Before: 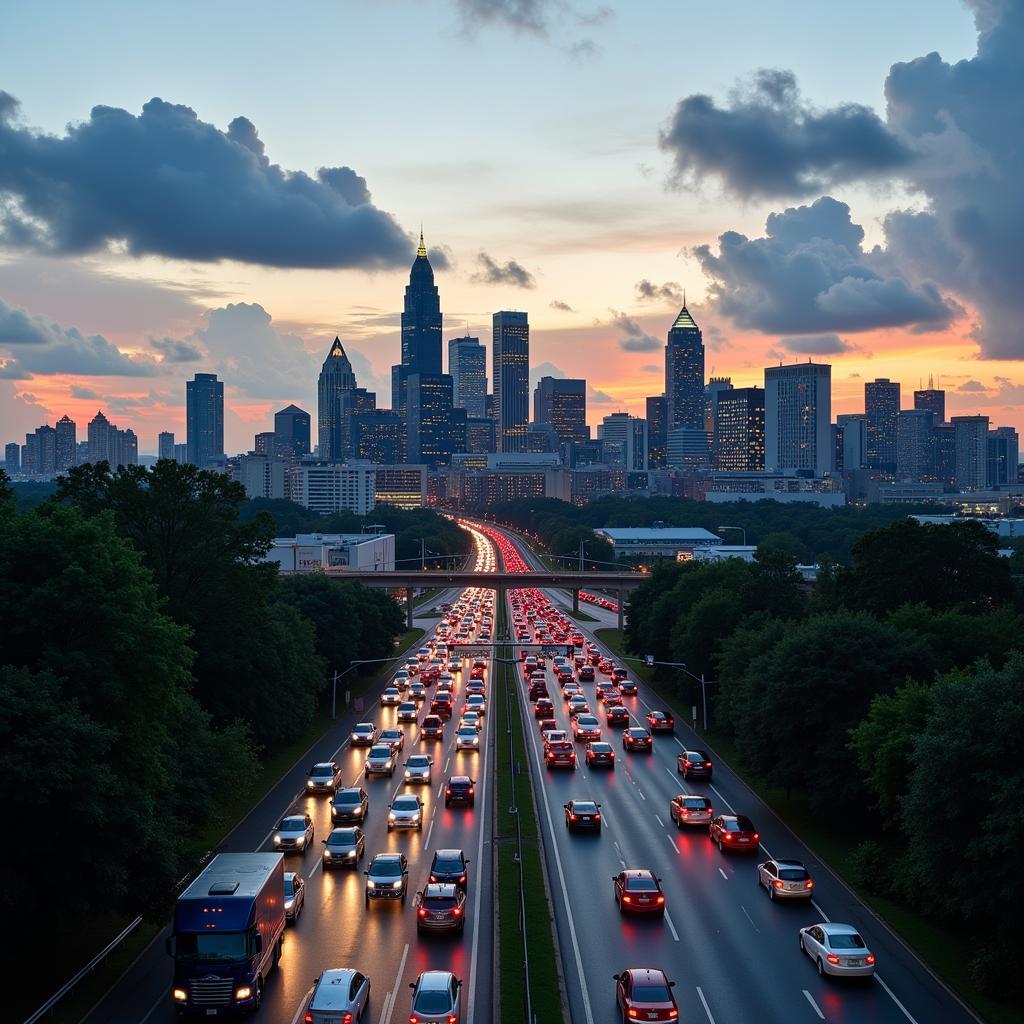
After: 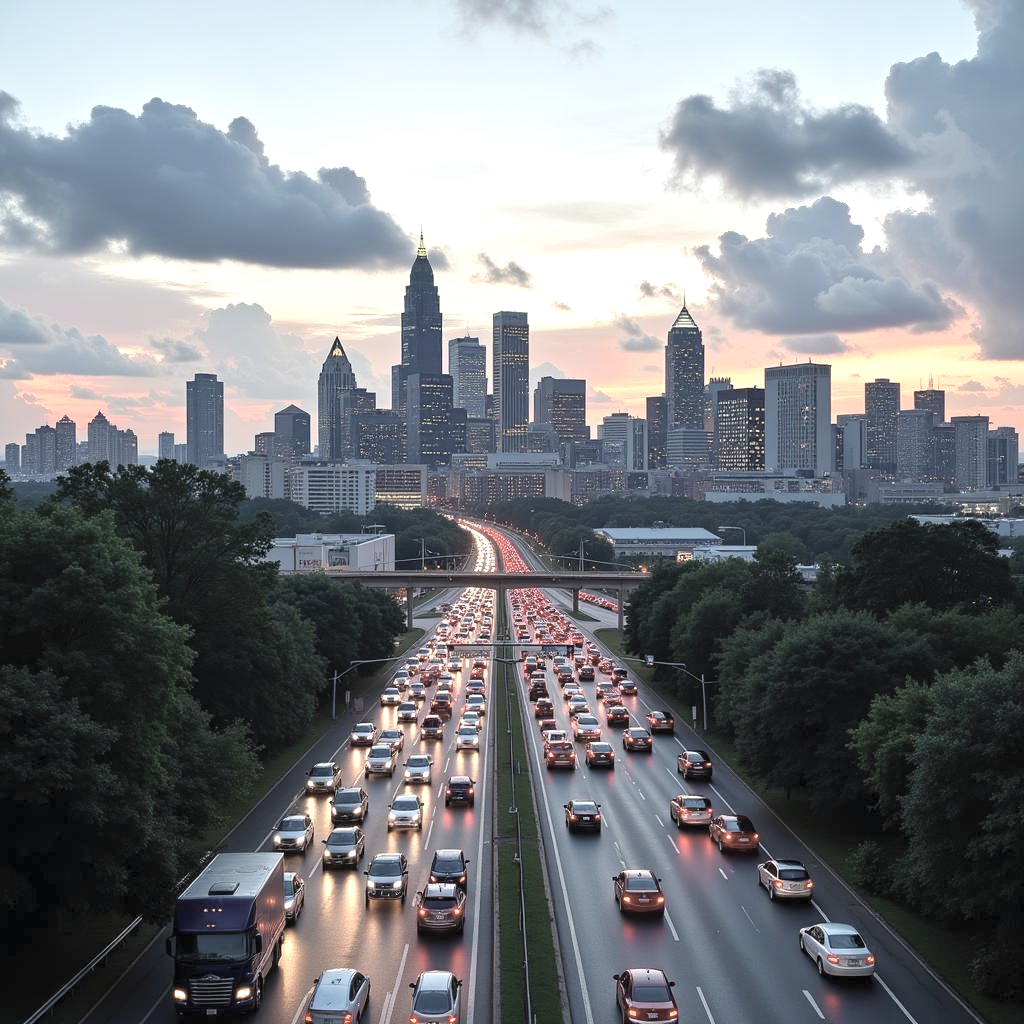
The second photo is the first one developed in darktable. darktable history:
contrast brightness saturation: brightness 0.186, saturation -0.498
exposure: exposure 0.549 EV, compensate highlight preservation false
